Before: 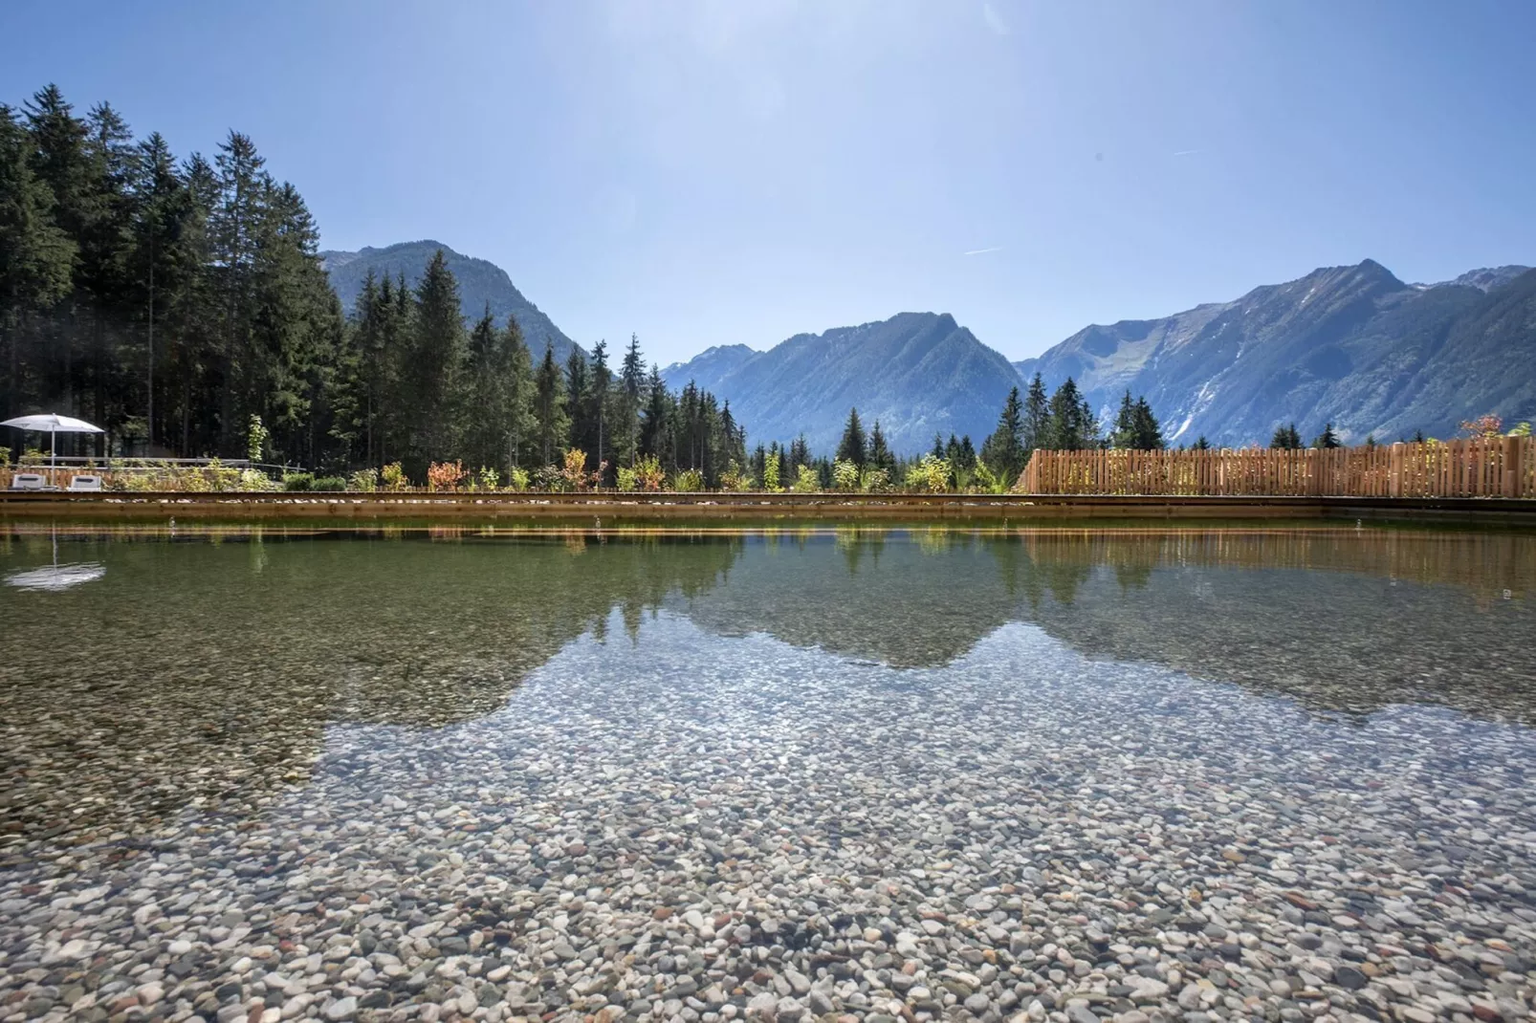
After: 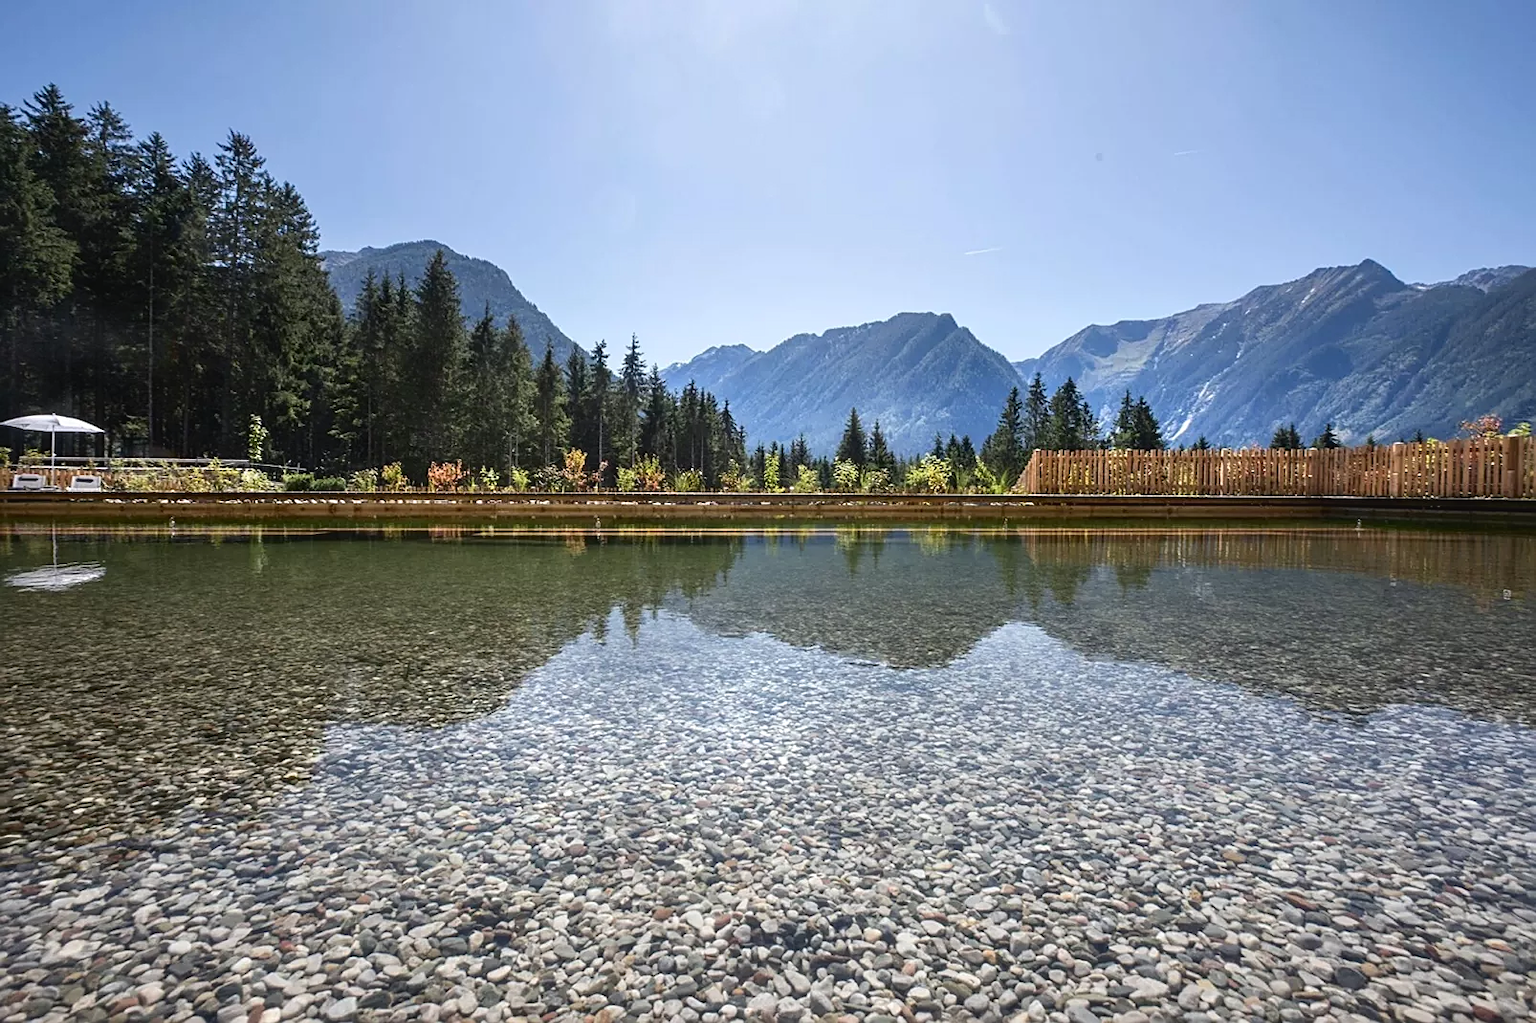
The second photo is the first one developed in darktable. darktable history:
tone curve: curves: ch0 [(0, 0.032) (0.181, 0.156) (0.751, 0.762) (1, 1)], color space Lab, independent channels, preserve colors none
sharpen: on, module defaults
